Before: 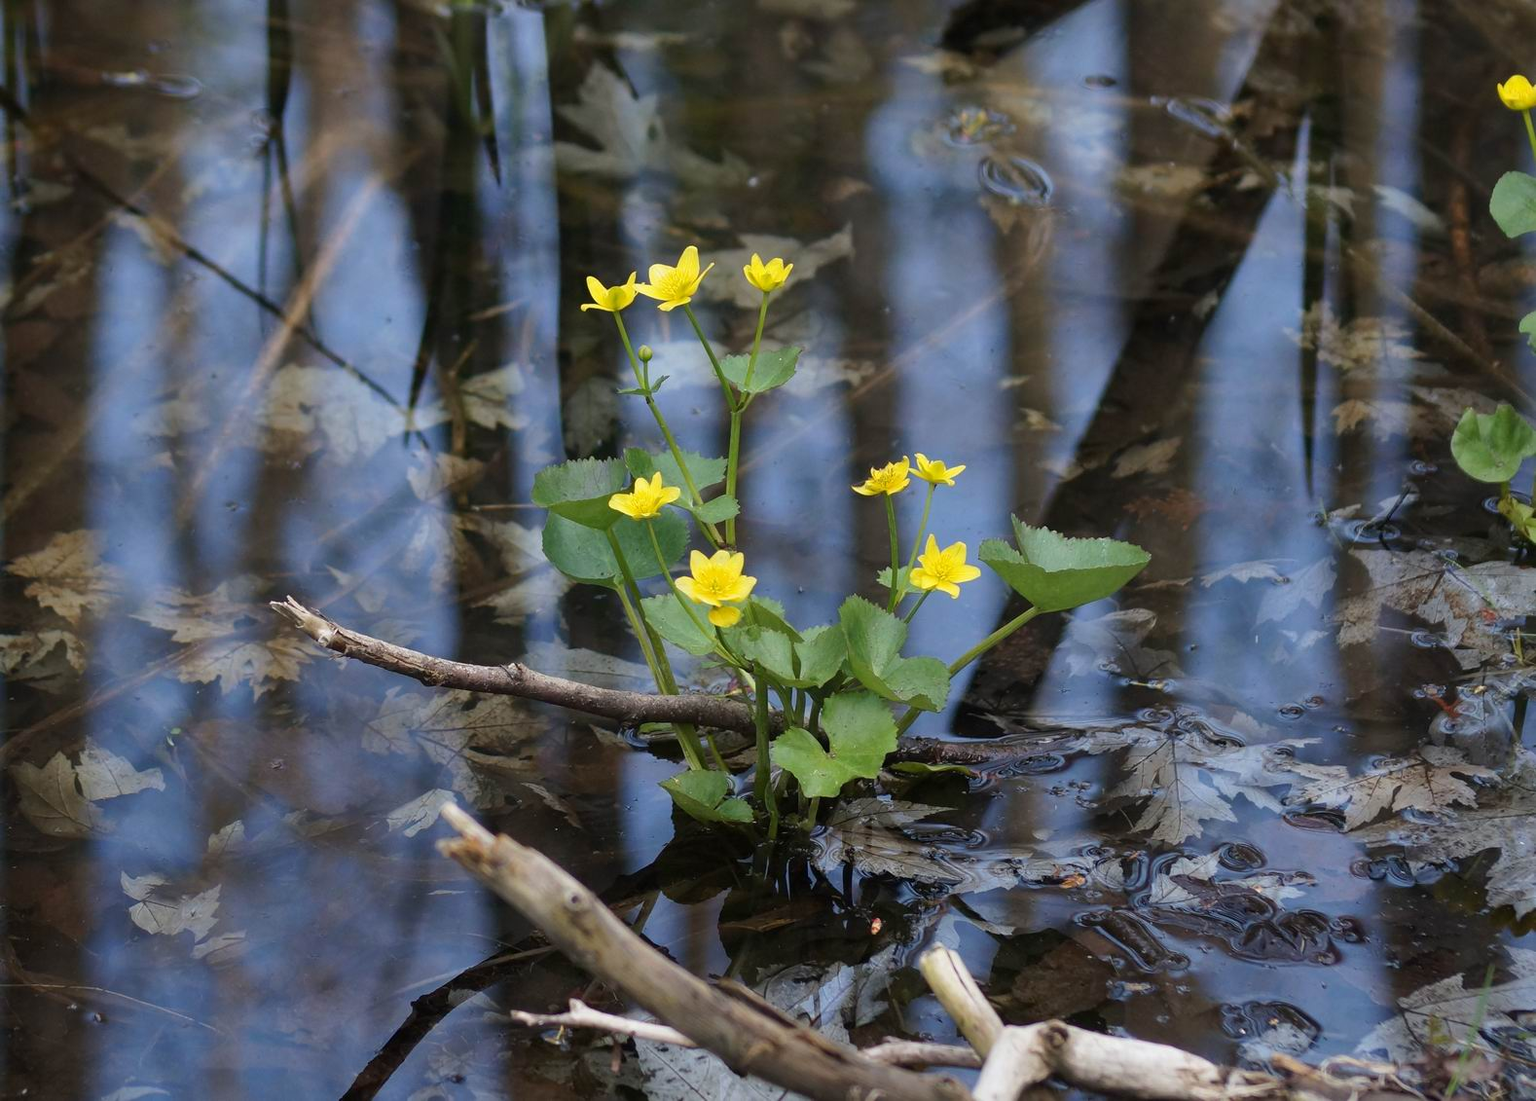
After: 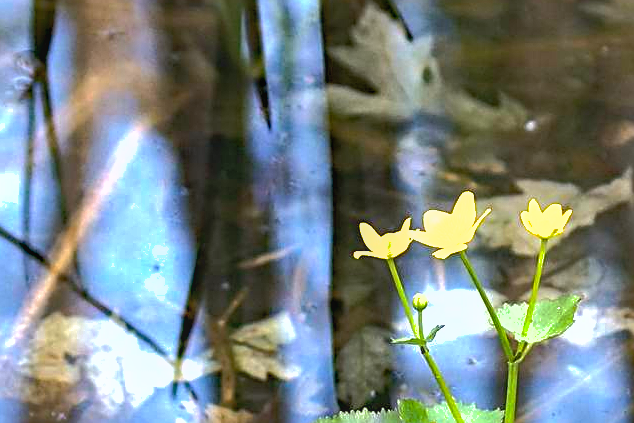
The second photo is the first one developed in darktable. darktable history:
exposure: black level correction 0, exposure 1.1 EV, compensate highlight preservation false
crop: left 15.445%, top 5.439%, right 44.321%, bottom 57.08%
sharpen: on, module defaults
shadows and highlights: on, module defaults
local contrast: detail 109%
color balance rgb: perceptual saturation grading › global saturation 0.212%, global vibrance 20%
haze removal: strength 0.302, distance 0.246, compatibility mode true
tone equalizer: -8 EV -0.767 EV, -7 EV -0.693 EV, -6 EV -0.564 EV, -5 EV -0.422 EV, -3 EV 0.397 EV, -2 EV 0.6 EV, -1 EV 0.698 EV, +0 EV 0.73 EV, edges refinement/feathering 500, mask exposure compensation -1.57 EV, preserve details no
